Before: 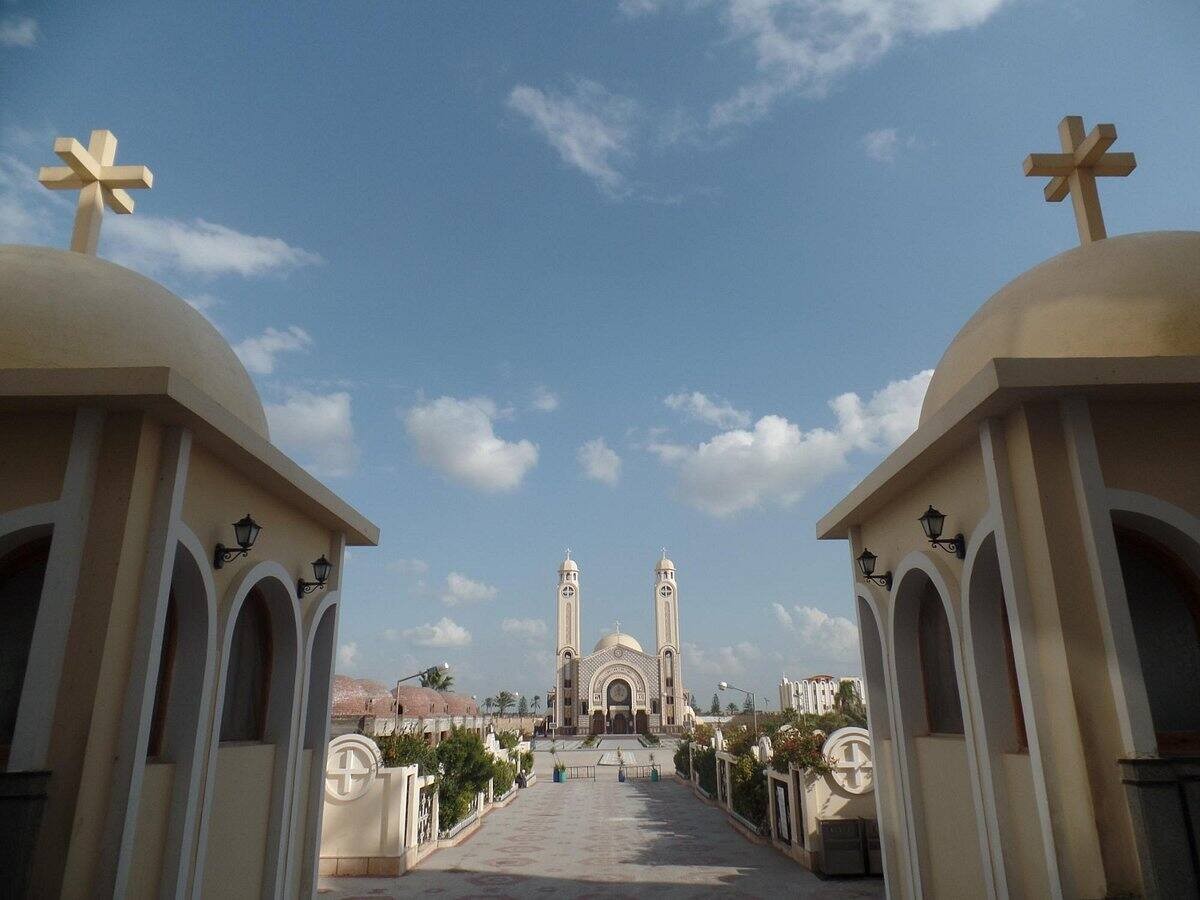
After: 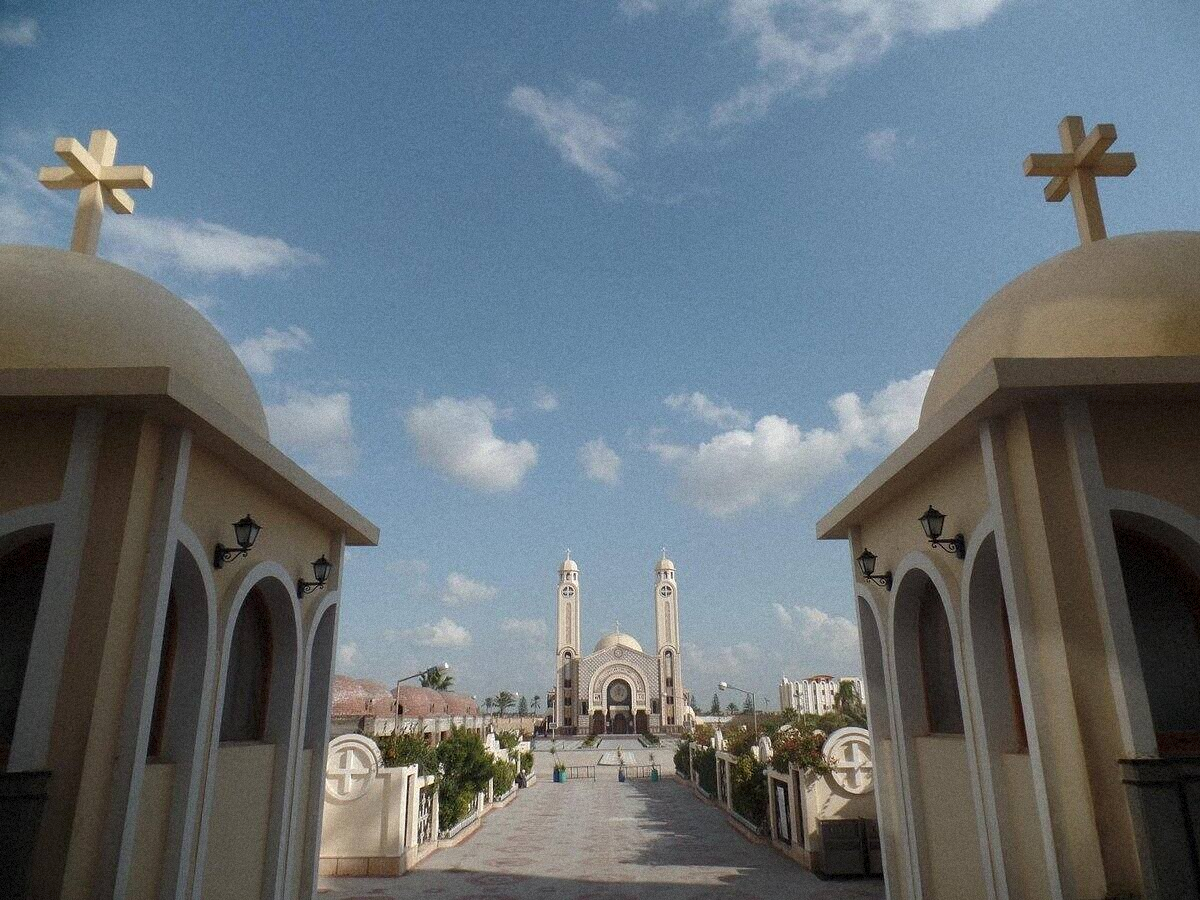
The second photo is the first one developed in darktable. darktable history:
grain: mid-tones bias 0%
rotate and perspective: automatic cropping off
